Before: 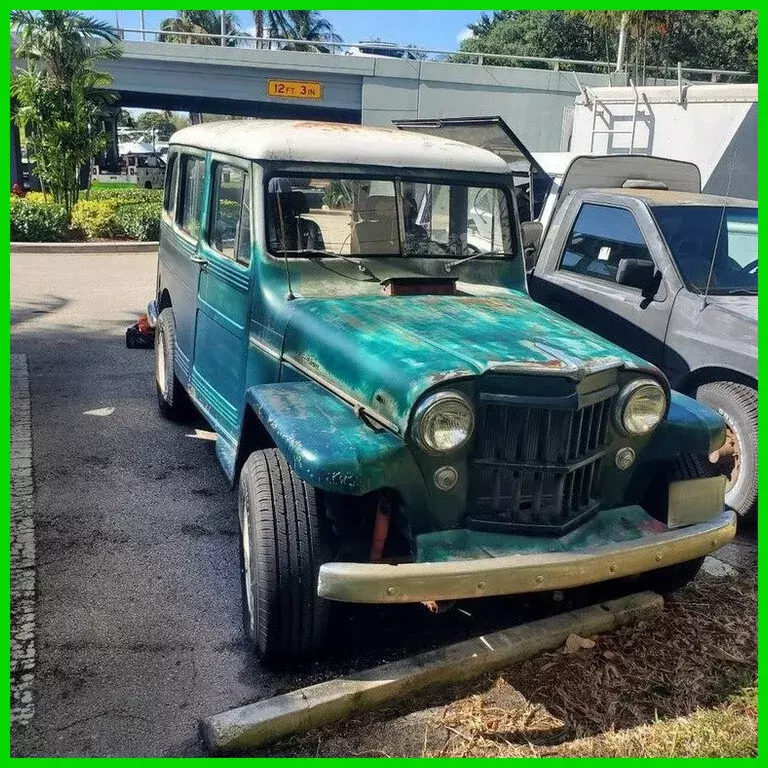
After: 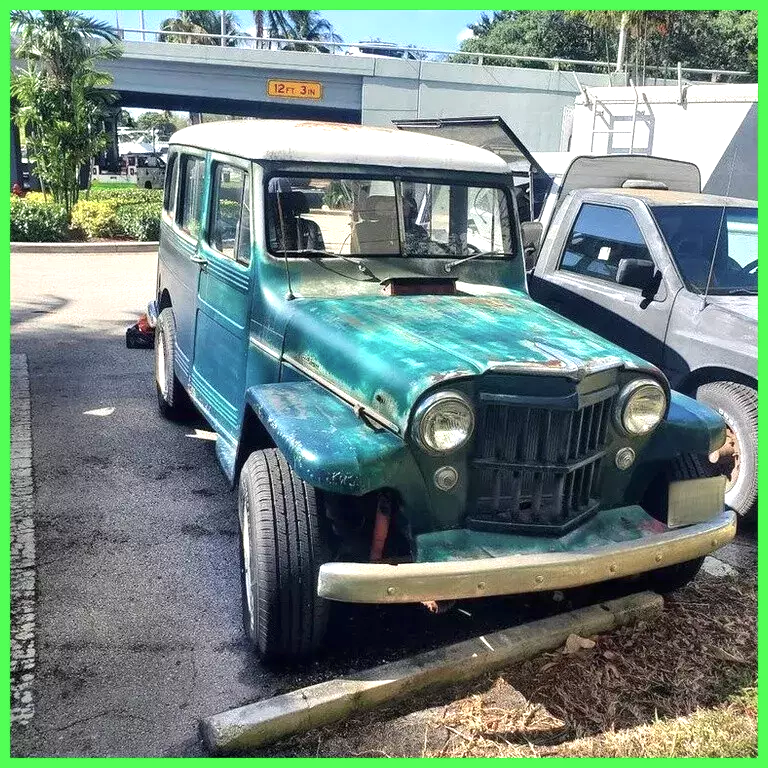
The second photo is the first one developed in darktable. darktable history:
color balance rgb: power › chroma 0.525%, power › hue 260.53°, perceptual saturation grading › global saturation -12.644%
exposure: black level correction 0, exposure 0.701 EV, compensate highlight preservation false
